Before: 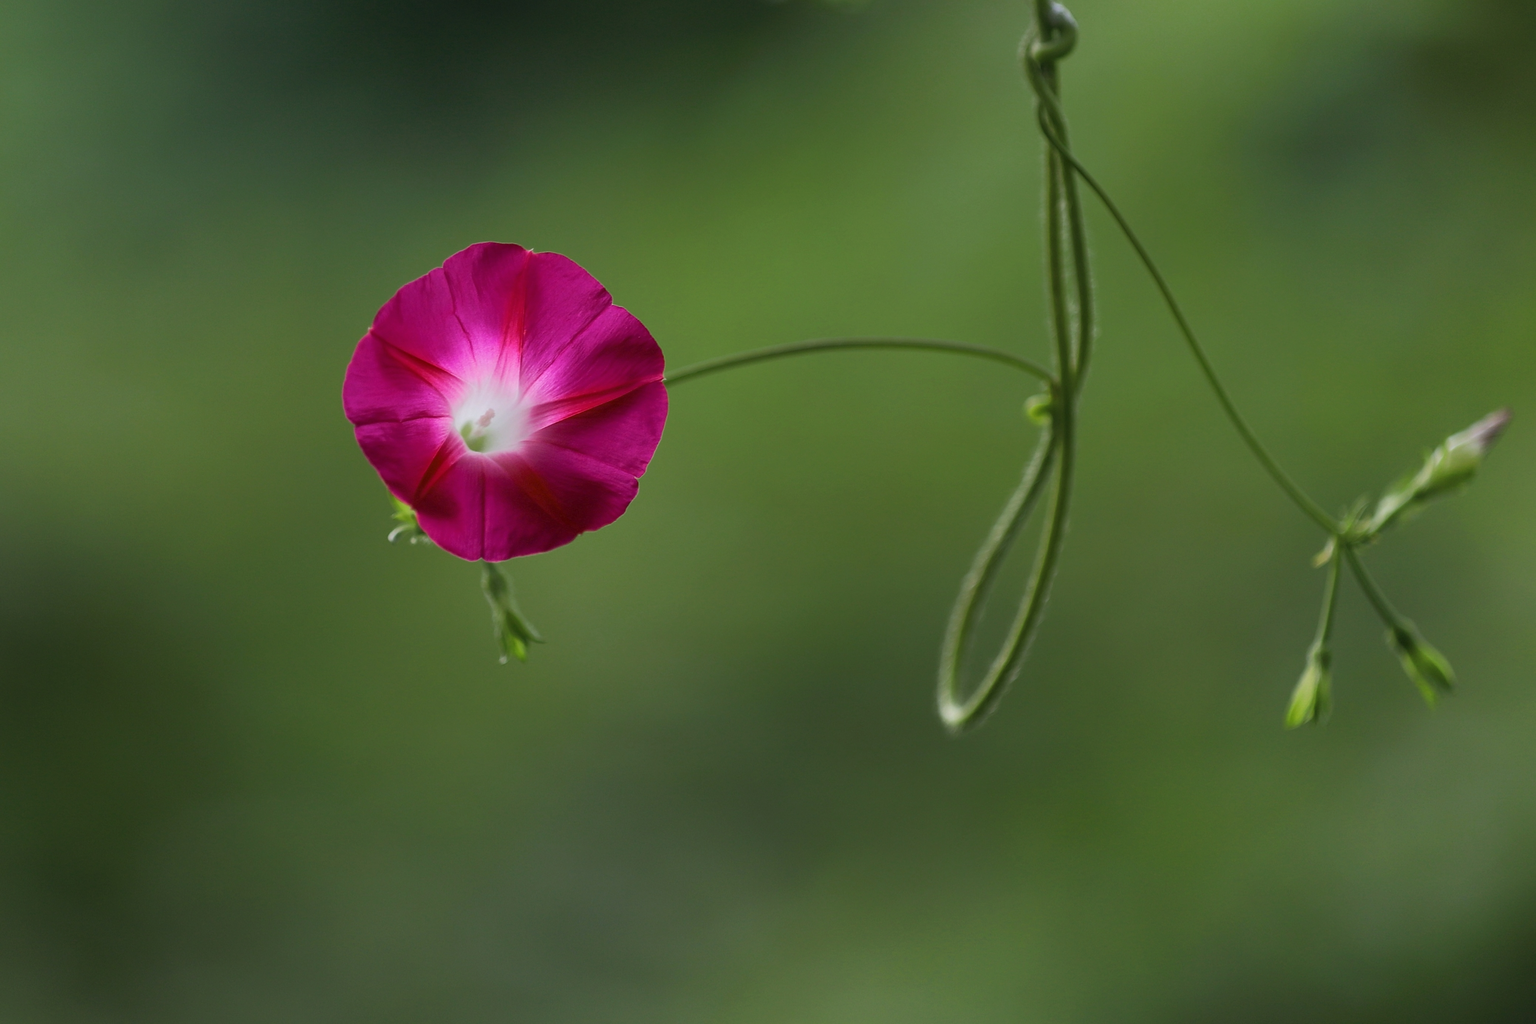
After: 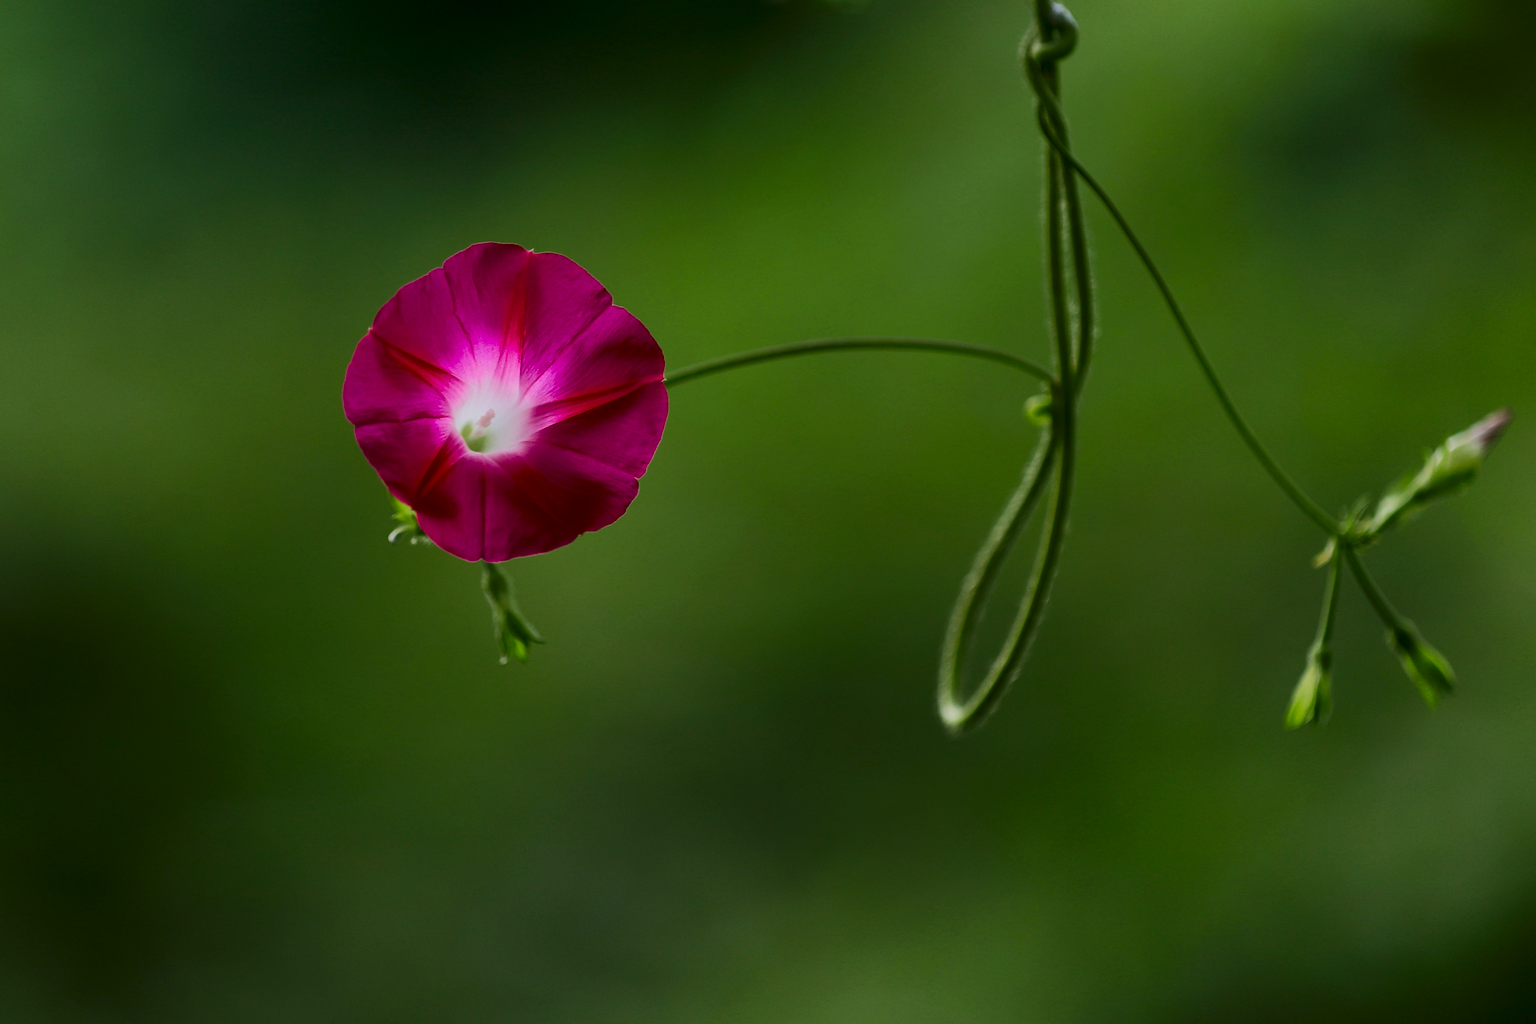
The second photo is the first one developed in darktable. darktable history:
filmic rgb: middle gray luminance 18.39%, black relative exposure -11.19 EV, white relative exposure 3.7 EV, threshold 3.01 EV, target black luminance 0%, hardness 5.82, latitude 57.89%, contrast 0.965, shadows ↔ highlights balance 49.55%, enable highlight reconstruction true
contrast brightness saturation: contrast 0.206, brightness -0.113, saturation 0.214
velvia: on, module defaults
